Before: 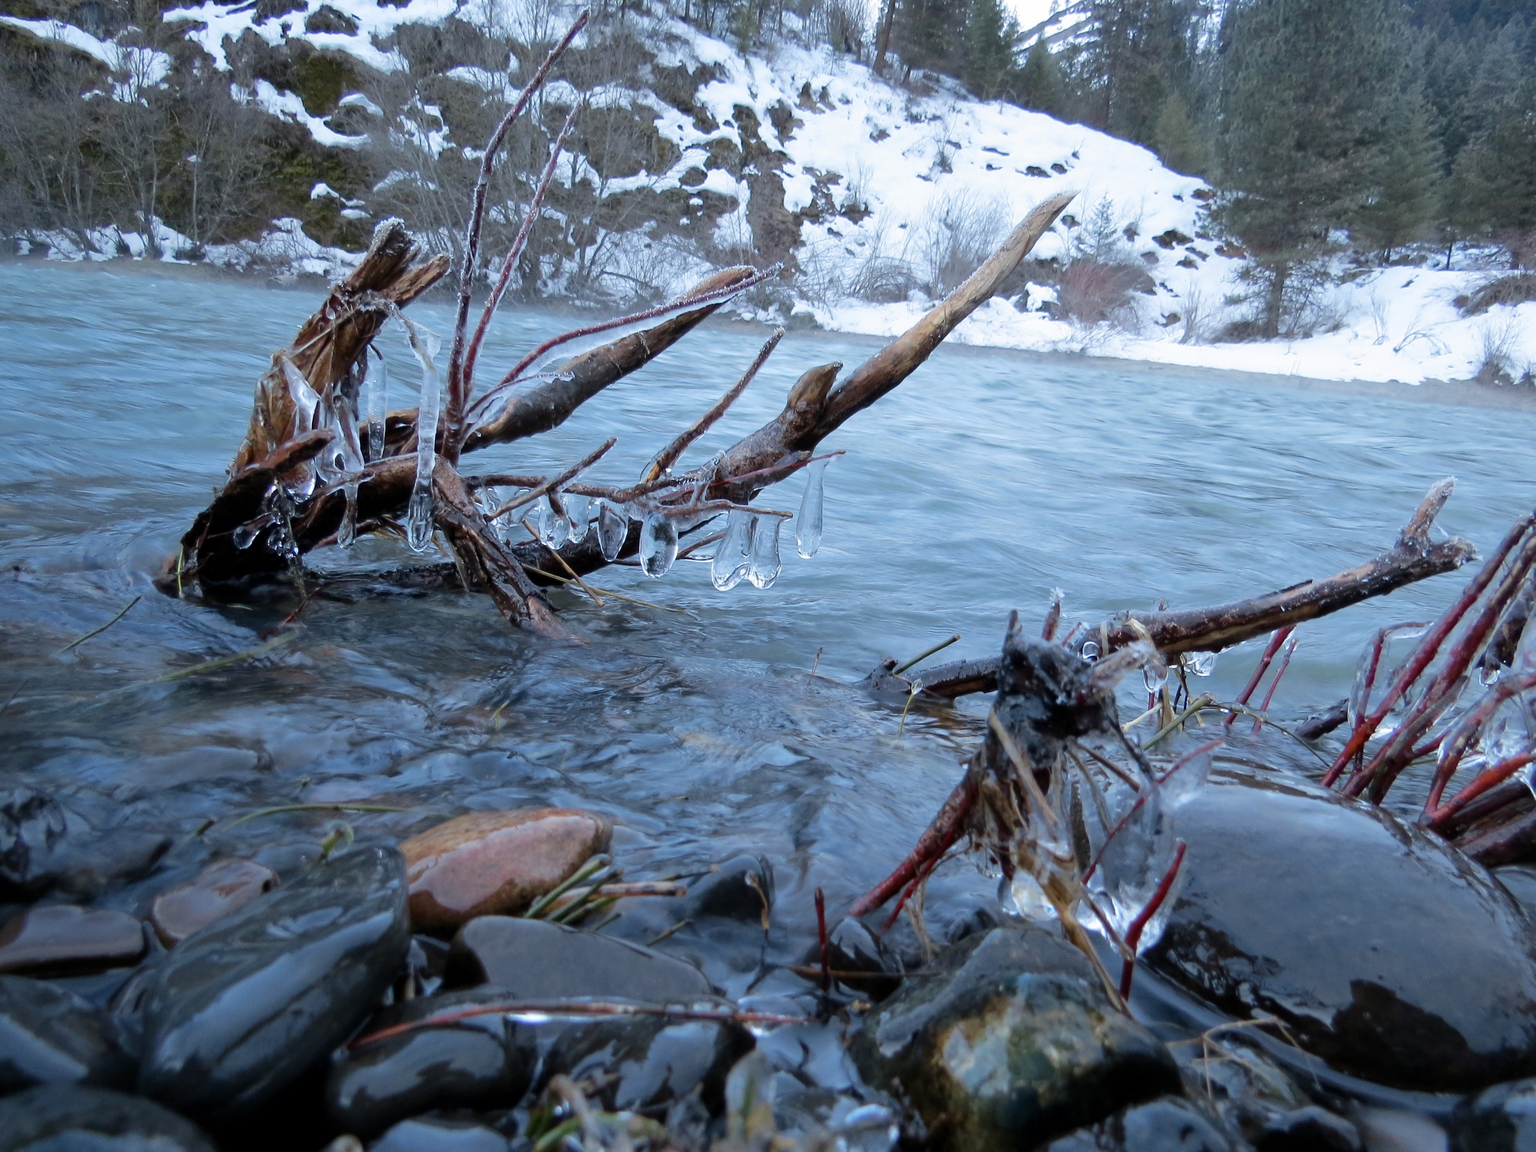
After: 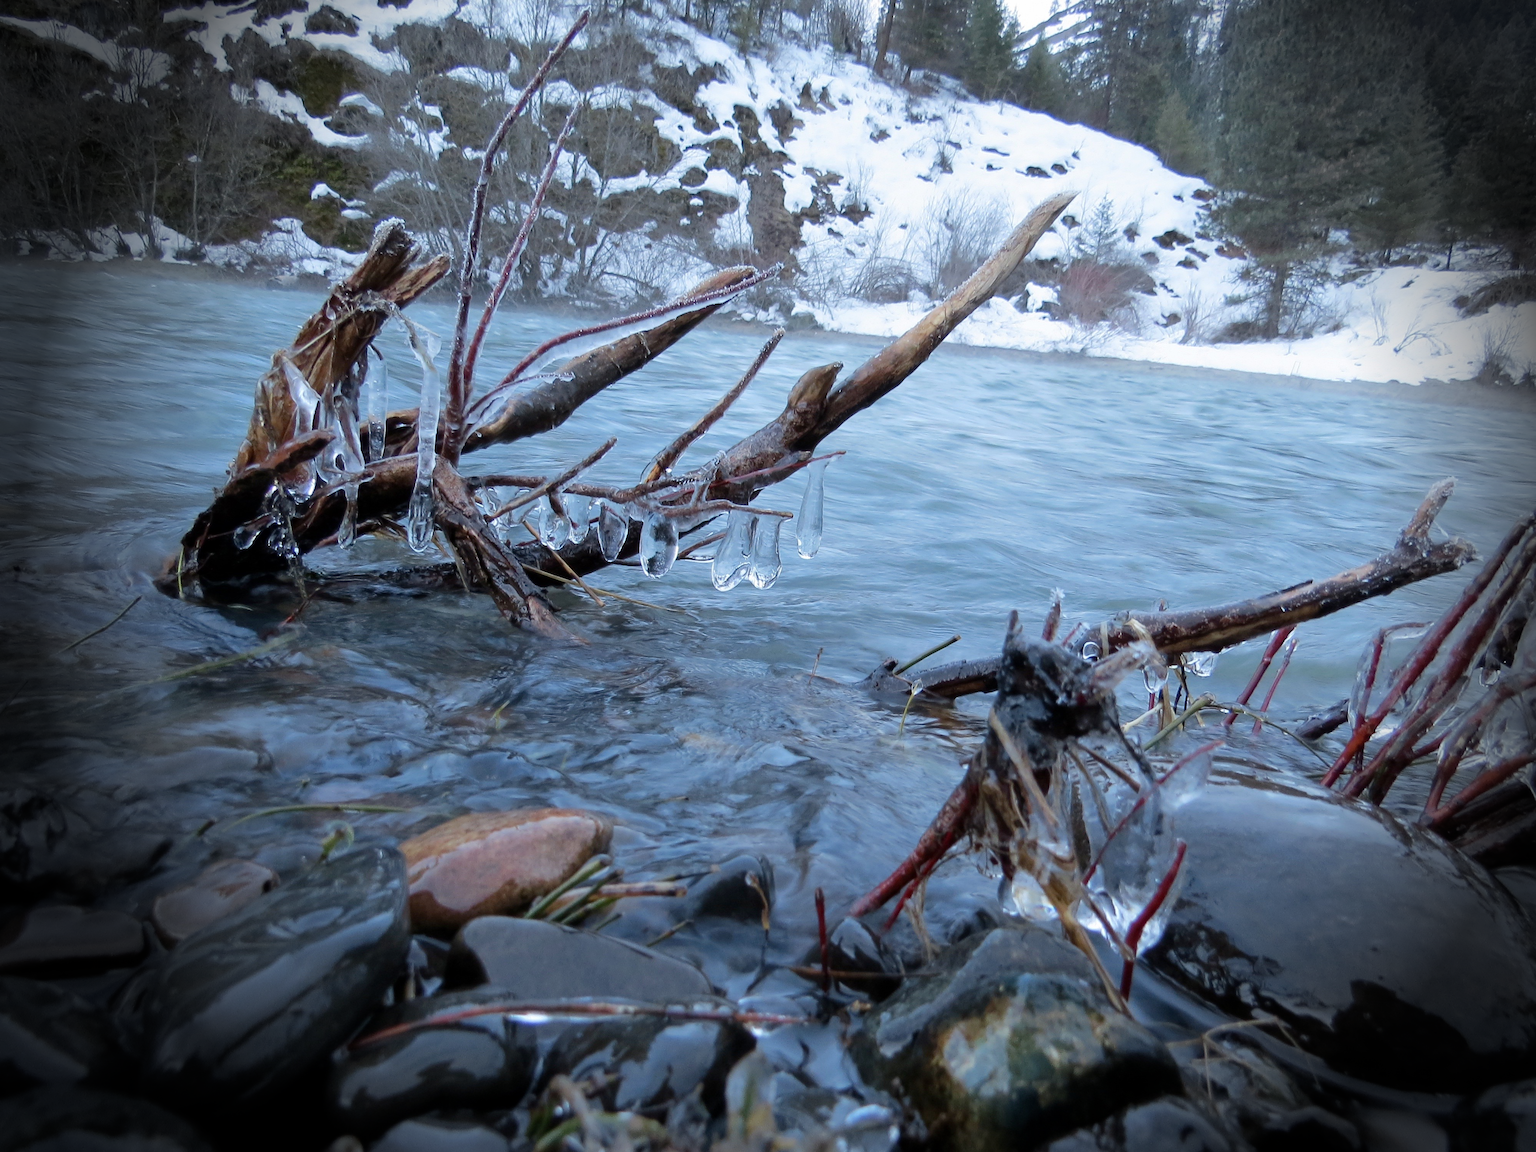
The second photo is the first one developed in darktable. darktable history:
vignetting: fall-off start 76.42%, fall-off radius 27.36%, brightness -0.872, center (0.037, -0.09), width/height ratio 0.971
